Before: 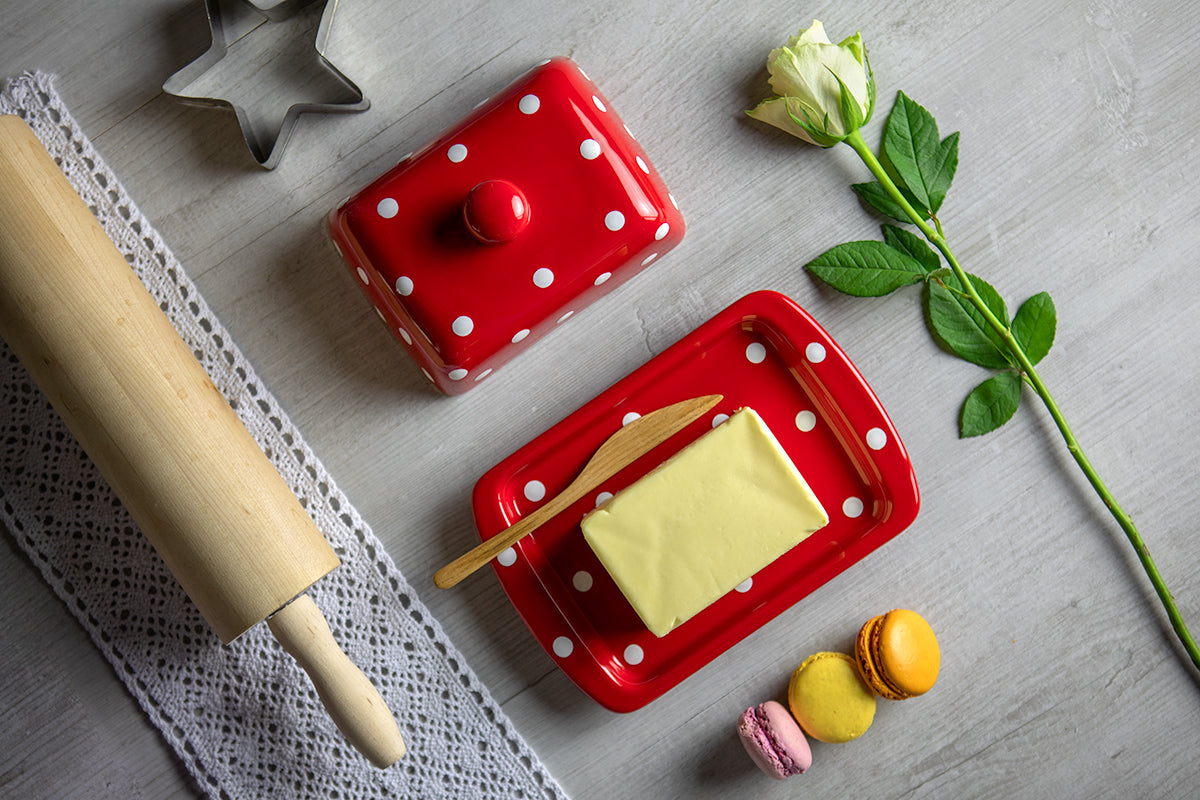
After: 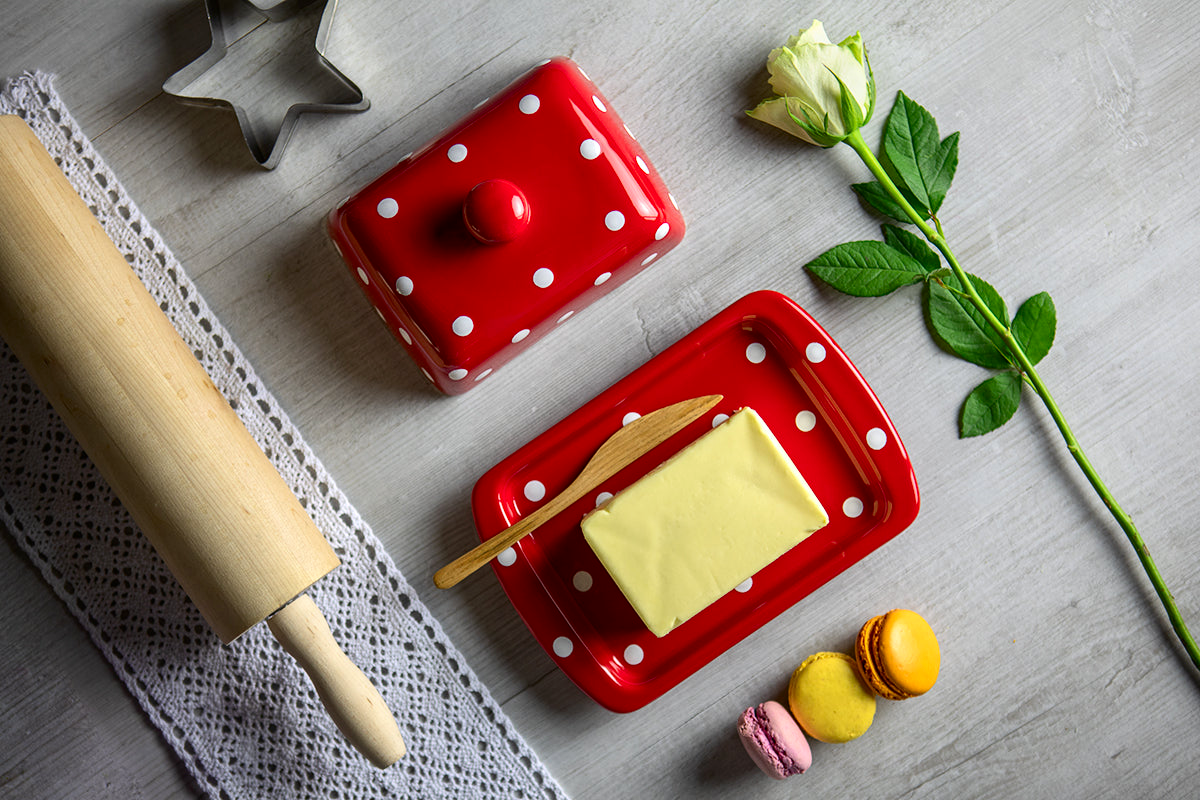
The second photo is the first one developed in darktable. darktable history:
contrast brightness saturation: contrast 0.153, brightness -0.008, saturation 0.098
